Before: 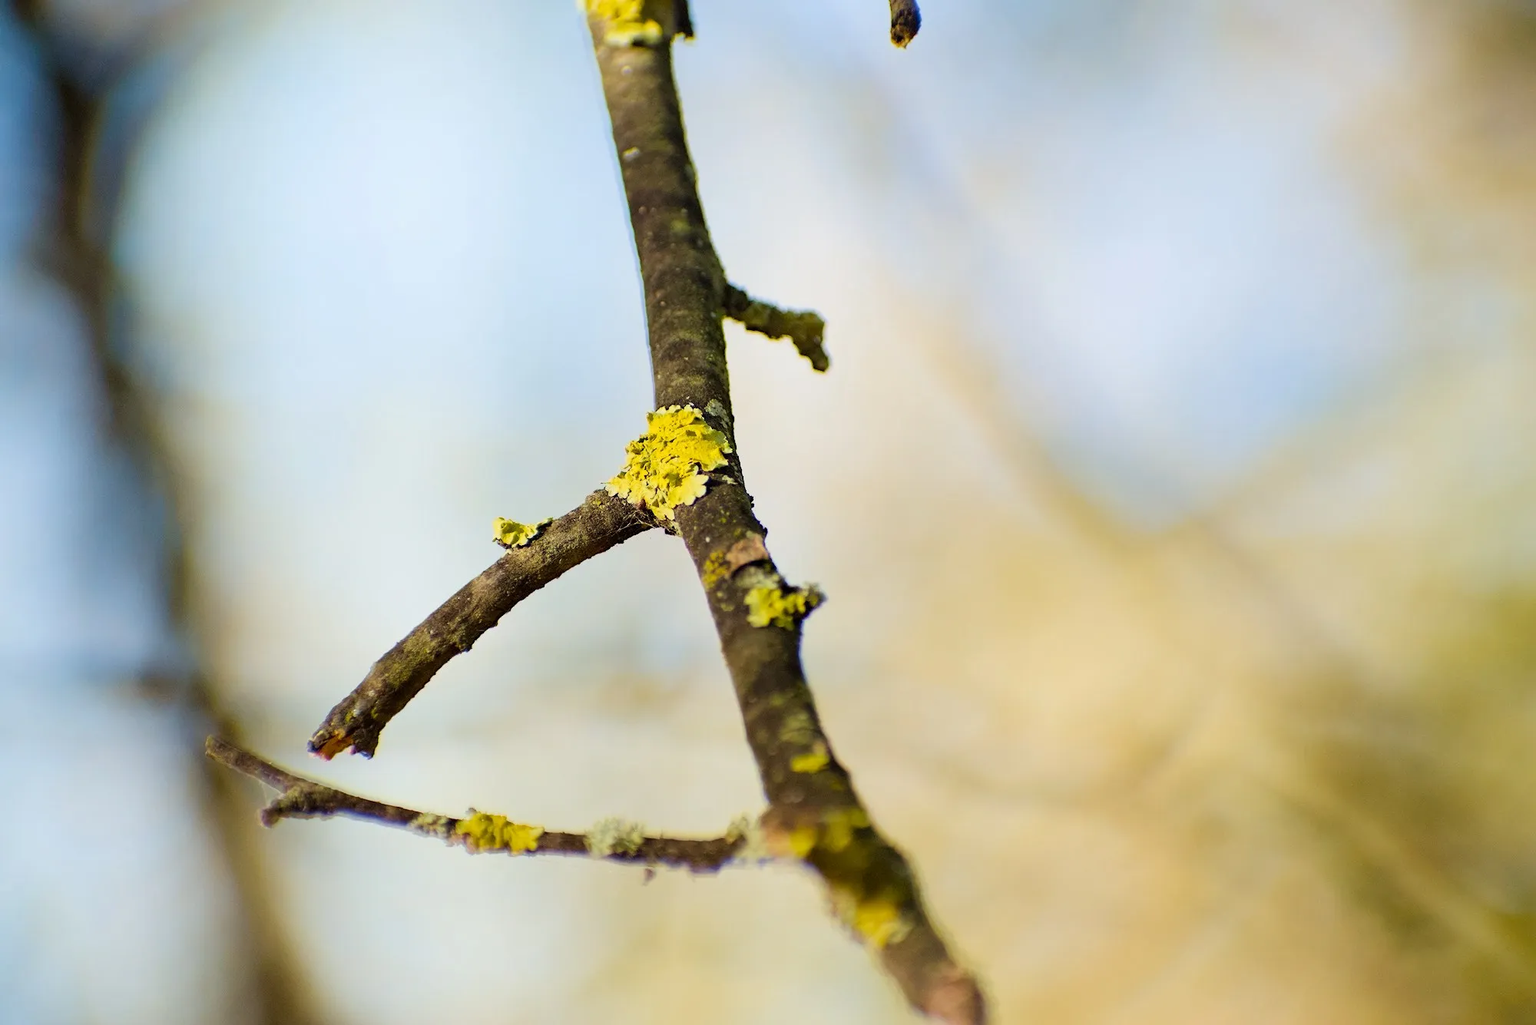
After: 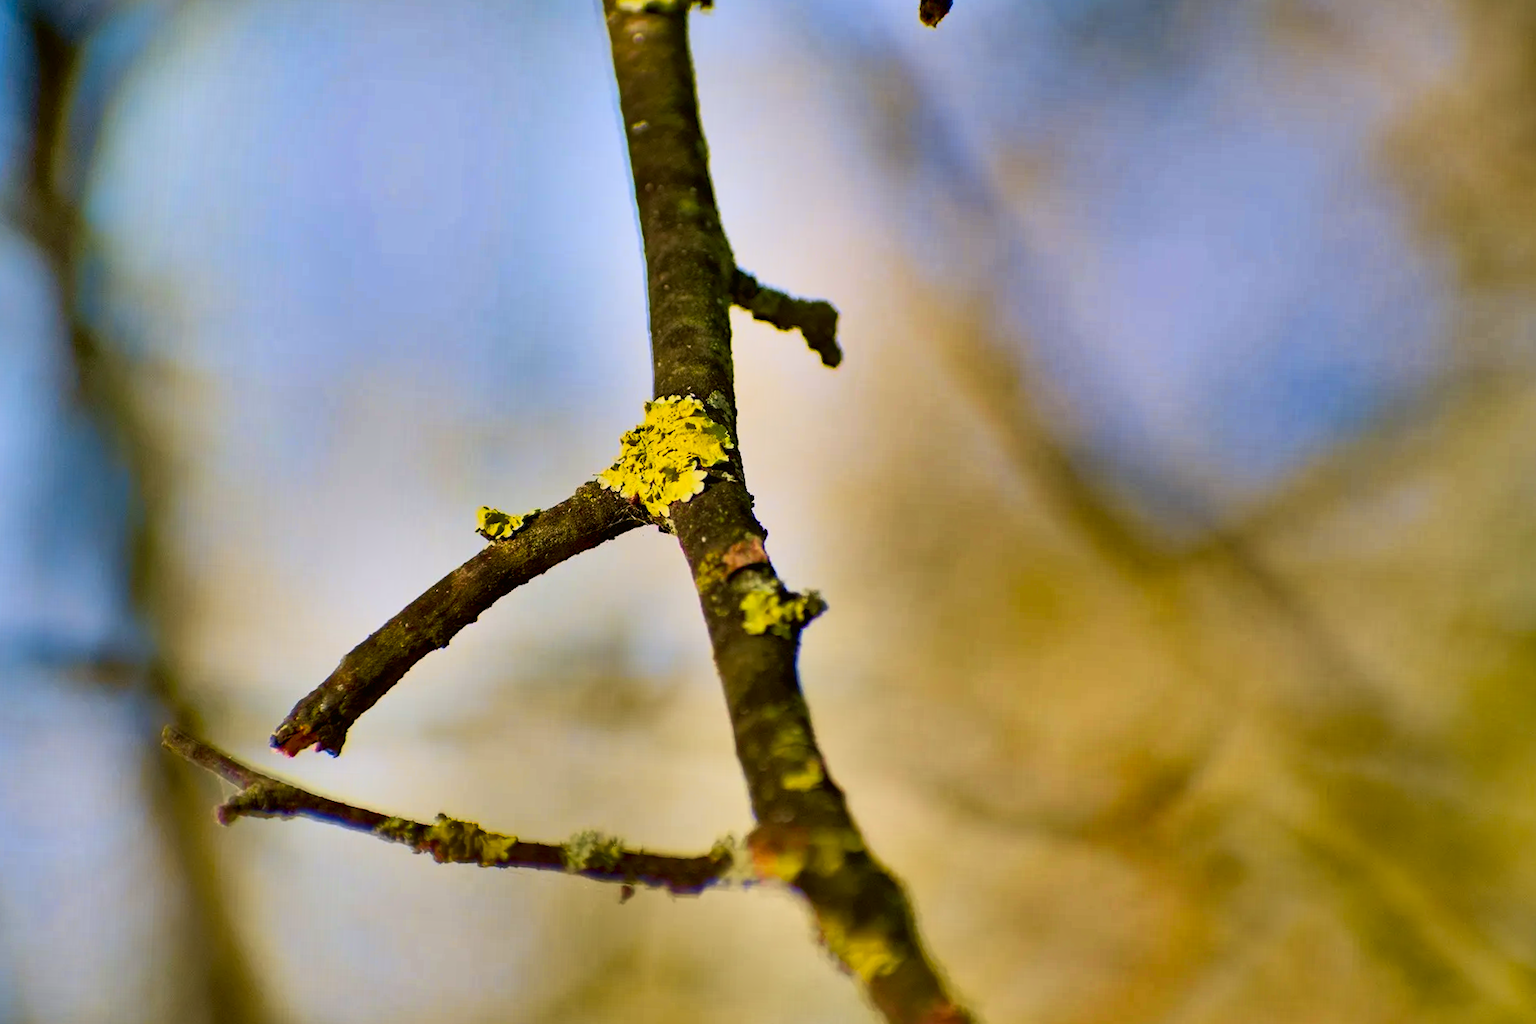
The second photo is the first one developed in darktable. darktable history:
tone curve: curves: ch0 [(0, 0.021) (0.049, 0.044) (0.152, 0.14) (0.328, 0.377) (0.473, 0.543) (0.641, 0.705) (0.85, 0.894) (1, 0.969)]; ch1 [(0, 0) (0.302, 0.331) (0.427, 0.433) (0.472, 0.47) (0.502, 0.503) (0.527, 0.524) (0.564, 0.591) (0.602, 0.632) (0.677, 0.701) (0.859, 0.885) (1, 1)]; ch2 [(0, 0) (0.33, 0.301) (0.447, 0.44) (0.487, 0.496) (0.502, 0.516) (0.535, 0.563) (0.565, 0.6) (0.618, 0.629) (1, 1)], color space Lab, independent channels, preserve colors none
color balance rgb: shadows lift › chroma 2%, shadows lift › hue 217.2°, power › chroma 0.25%, power › hue 60°, highlights gain › chroma 1.5%, highlights gain › hue 309.6°, global offset › luminance -0.5%, perceptual saturation grading › global saturation 15%, global vibrance 20%
crop and rotate: angle -2.38°
shadows and highlights: shadows 19.13, highlights -83.41, soften with gaussian
